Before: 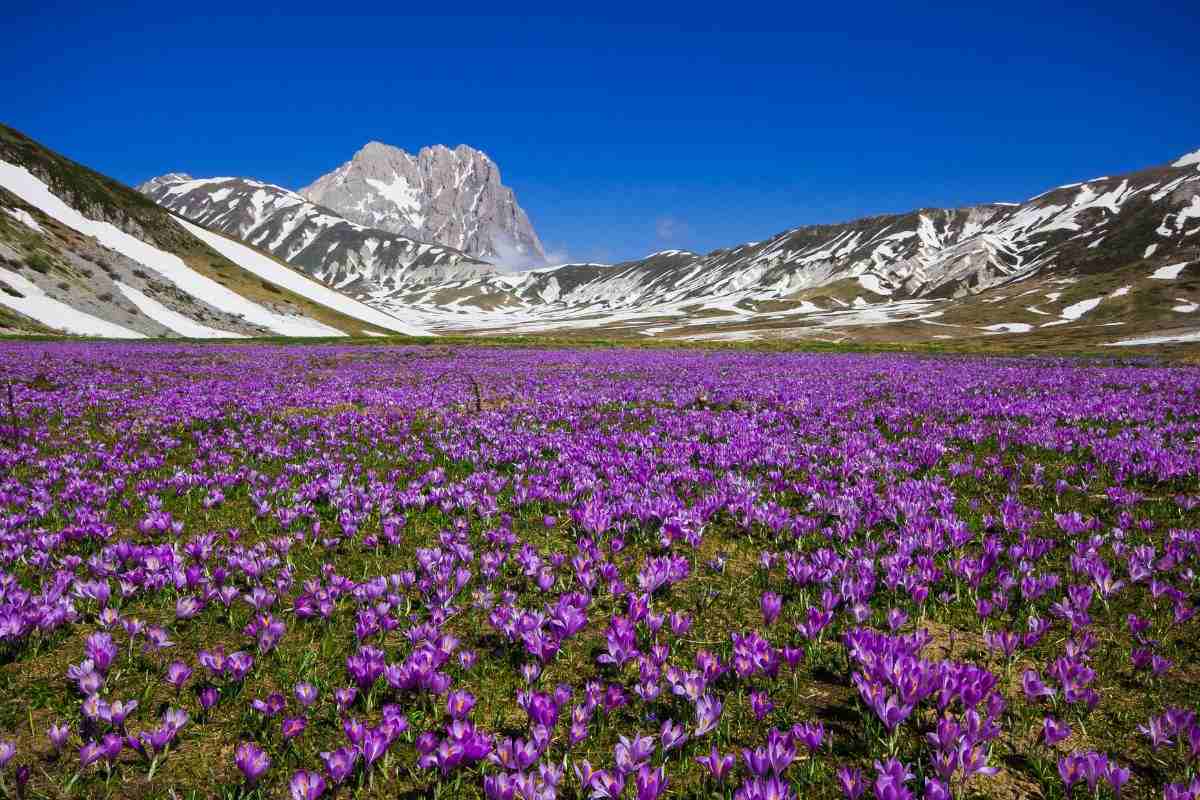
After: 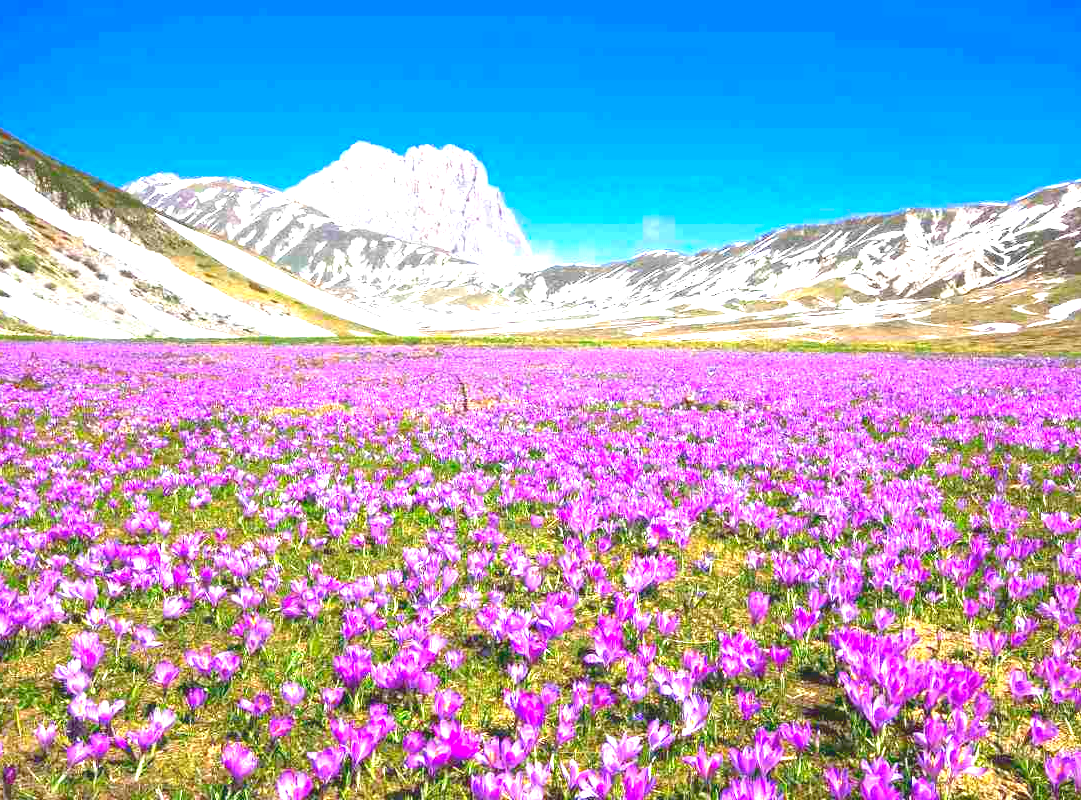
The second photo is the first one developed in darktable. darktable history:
exposure: black level correction 0.001, exposure 2.607 EV, compensate exposure bias true, compensate highlight preservation false
contrast brightness saturation: contrast -0.28
color zones: curves: ch0 [(0, 0.5) (0.143, 0.52) (0.286, 0.5) (0.429, 0.5) (0.571, 0.5) (0.714, 0.5) (0.857, 0.5) (1, 0.5)]; ch1 [(0, 0.489) (0.155, 0.45) (0.286, 0.466) (0.429, 0.5) (0.571, 0.5) (0.714, 0.5) (0.857, 0.5) (1, 0.489)]
crop and rotate: left 1.088%, right 8.807%
